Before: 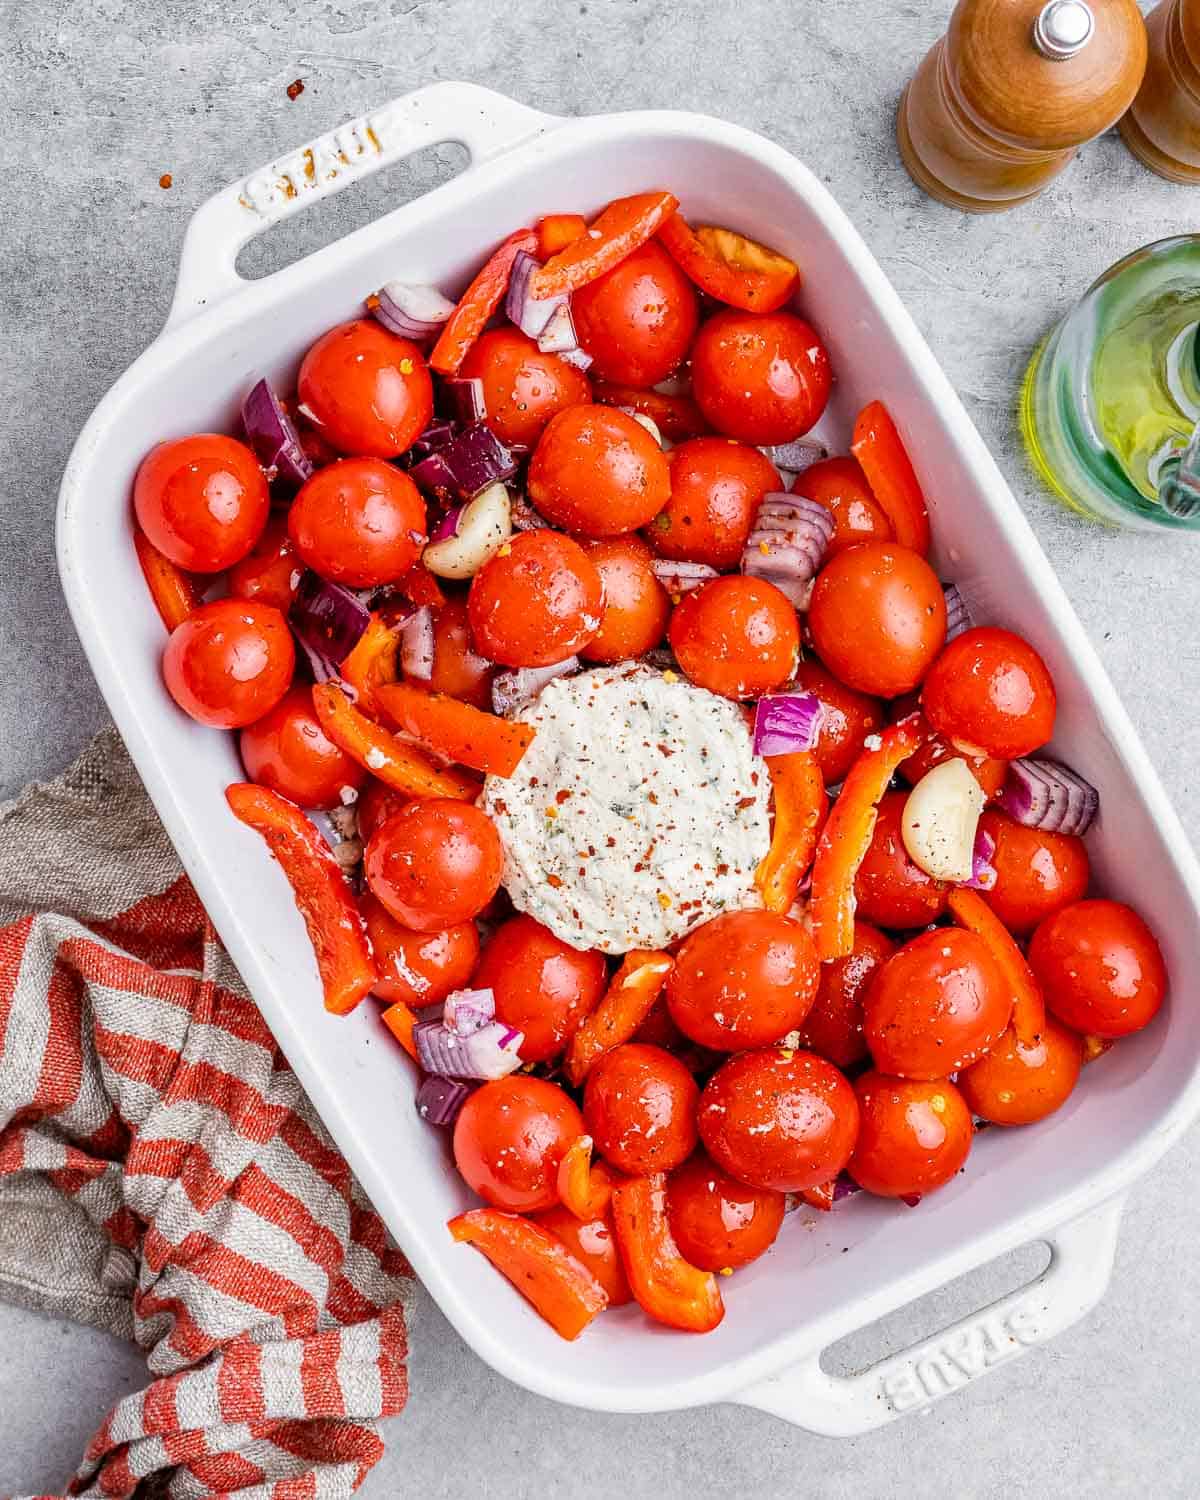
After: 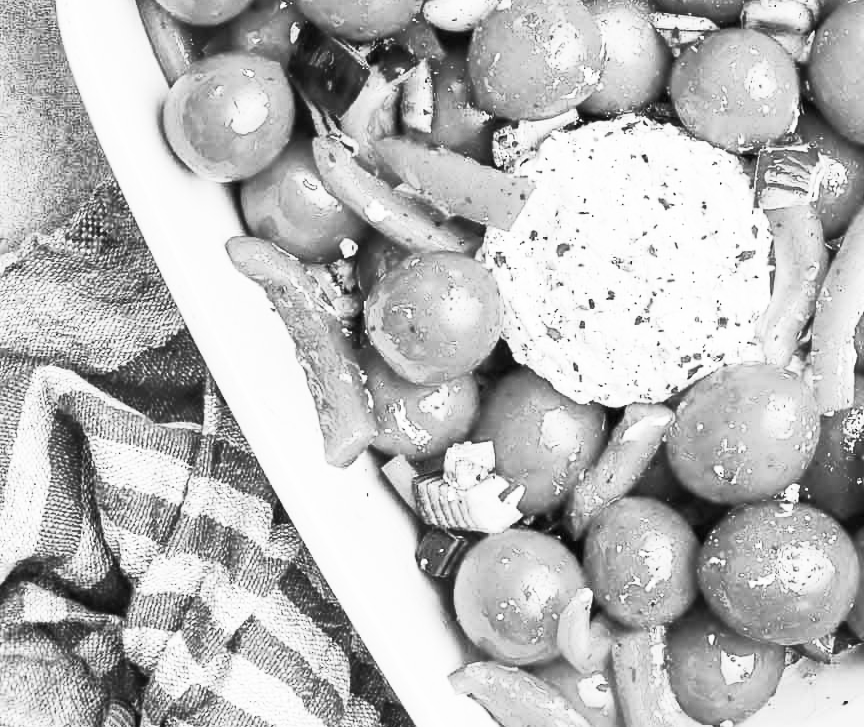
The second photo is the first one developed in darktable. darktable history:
crop: top 36.498%, right 27.964%, bottom 14.995%
contrast brightness saturation: contrast 0.53, brightness 0.47, saturation -1
